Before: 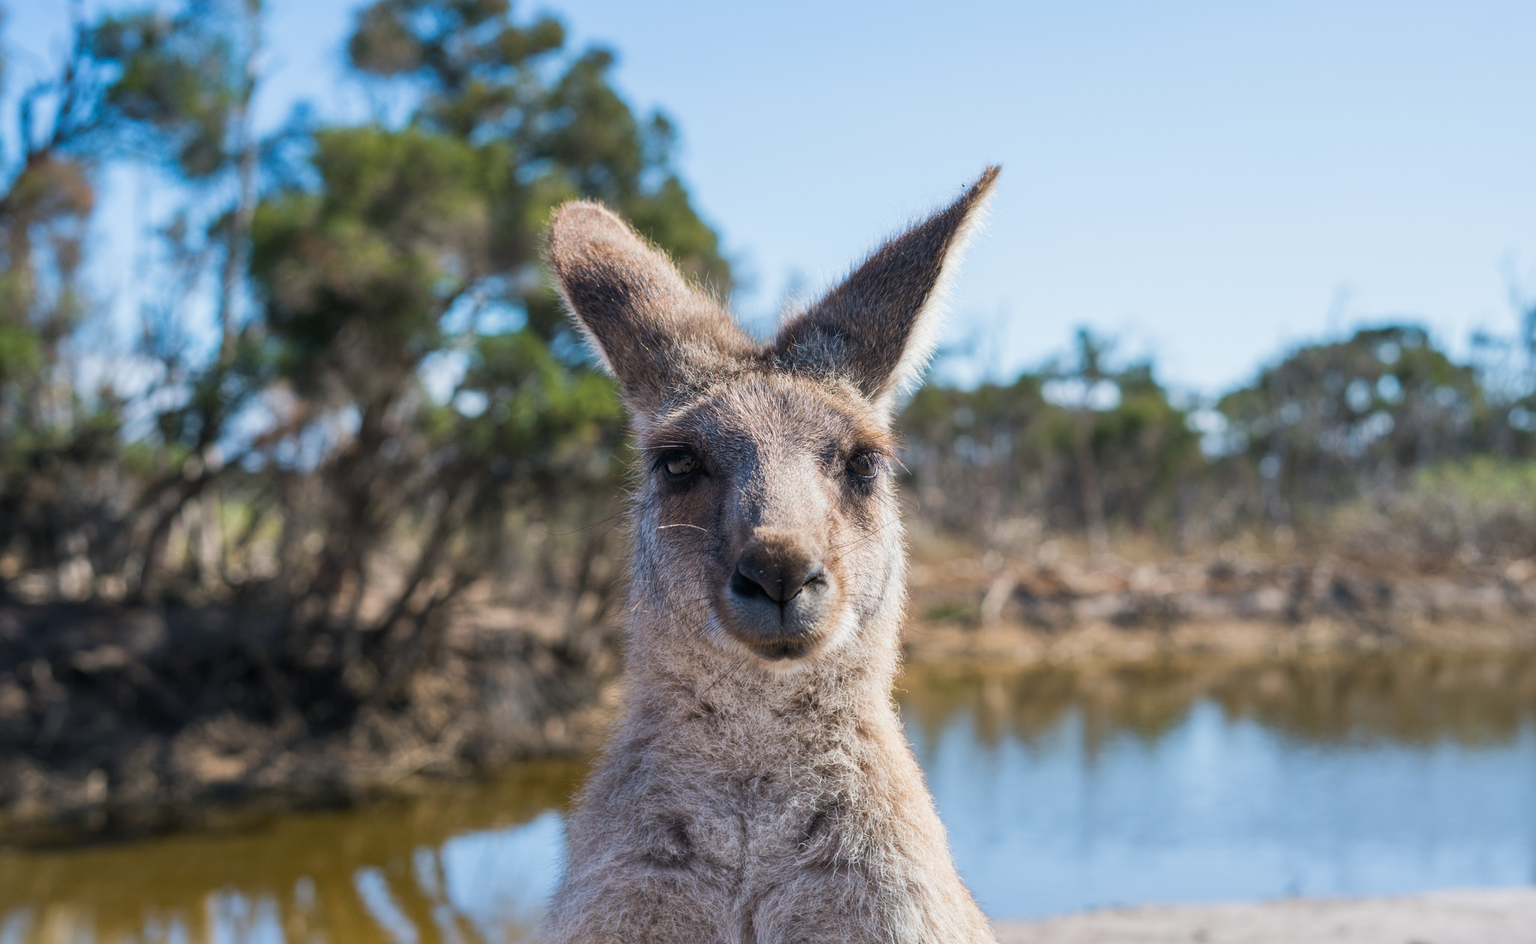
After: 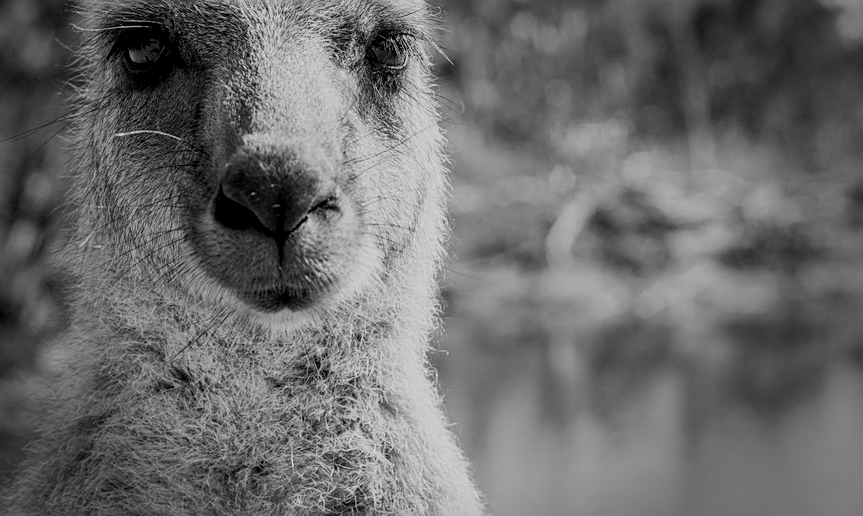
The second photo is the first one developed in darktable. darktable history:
color calibration: x 0.37, y 0.382, temperature 4313.32 K
filmic rgb: black relative exposure -7.65 EV, white relative exposure 4.56 EV, hardness 3.61
color correction: saturation 0.57
monochrome: a 32, b 64, size 2.3
vignetting: fall-off start 68.33%, fall-off radius 30%, saturation 0.042, center (-0.066, -0.311), width/height ratio 0.992, shape 0.85, dithering 8-bit output
sharpen: on, module defaults
local contrast: on, module defaults
crop: left 37.221%, top 45.169%, right 20.63%, bottom 13.777%
